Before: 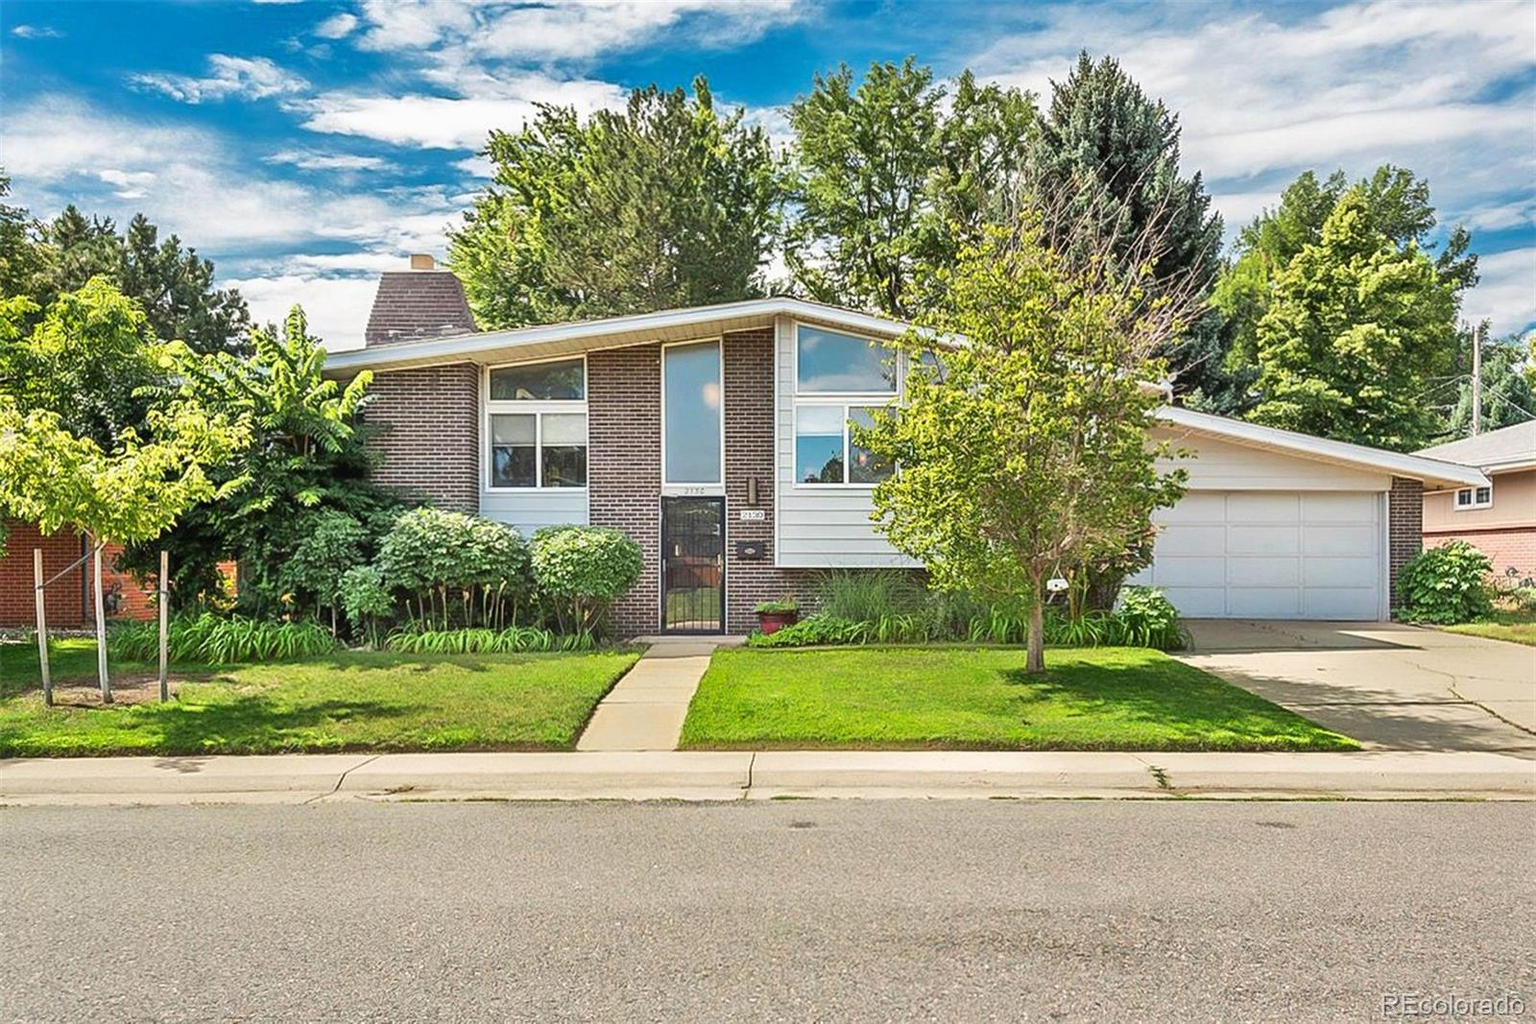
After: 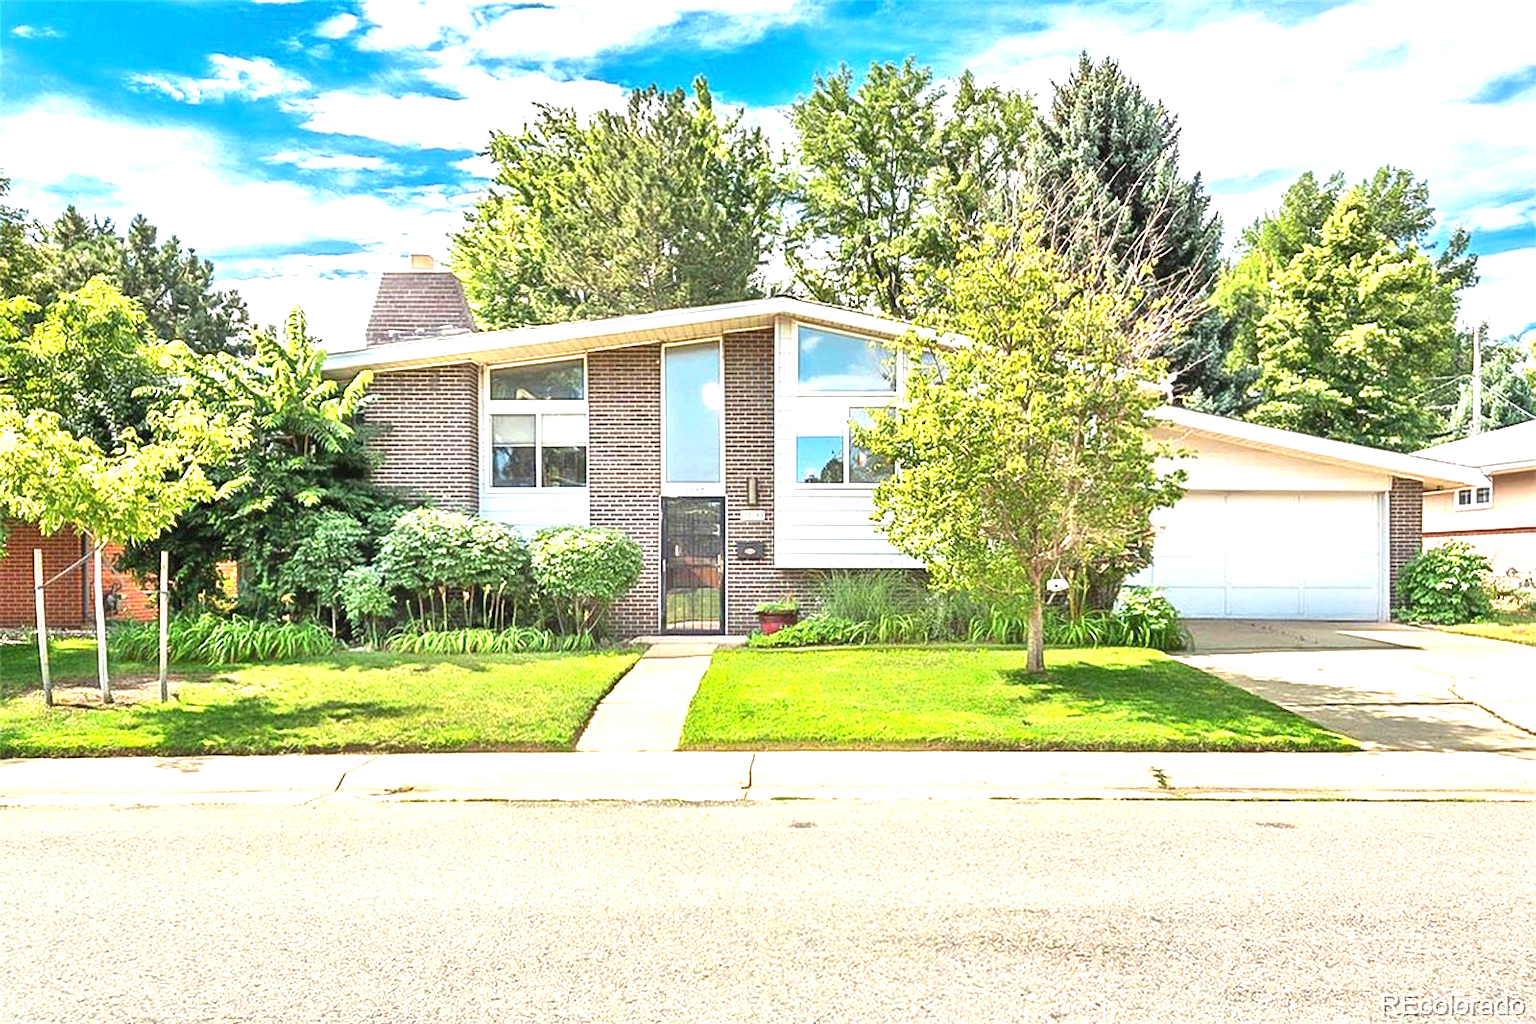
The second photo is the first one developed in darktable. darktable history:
exposure: exposure 1.211 EV, compensate exposure bias true, compensate highlight preservation false
